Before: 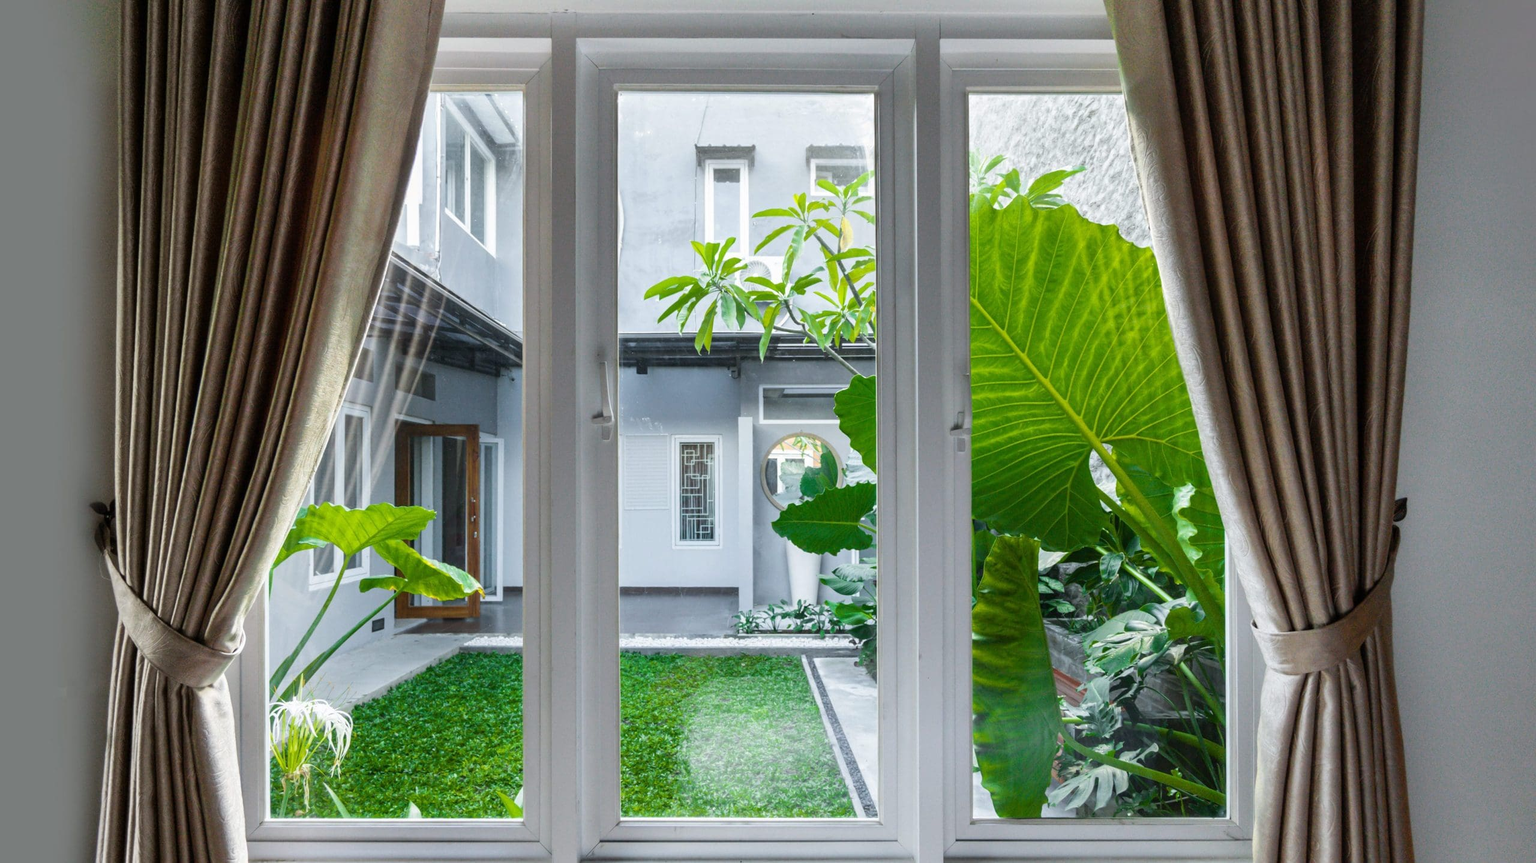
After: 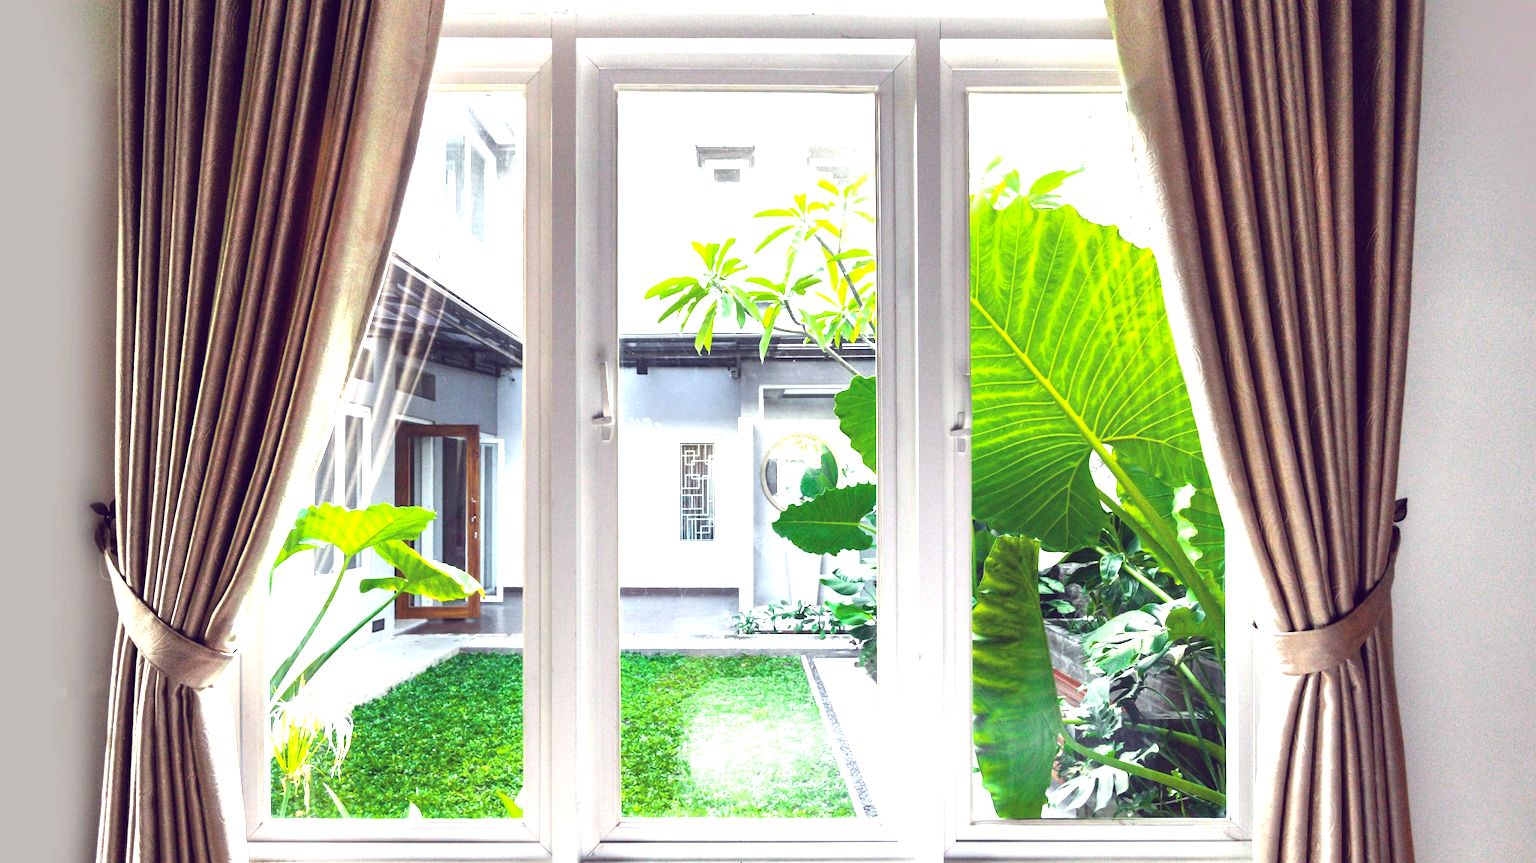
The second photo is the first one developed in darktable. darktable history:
color balance: lift [1.001, 0.997, 0.99, 1.01], gamma [1.007, 1, 0.975, 1.025], gain [1, 1.065, 1.052, 0.935], contrast 13.25%
exposure: black level correction -0.002, exposure 1.115 EV, compensate highlight preservation false
